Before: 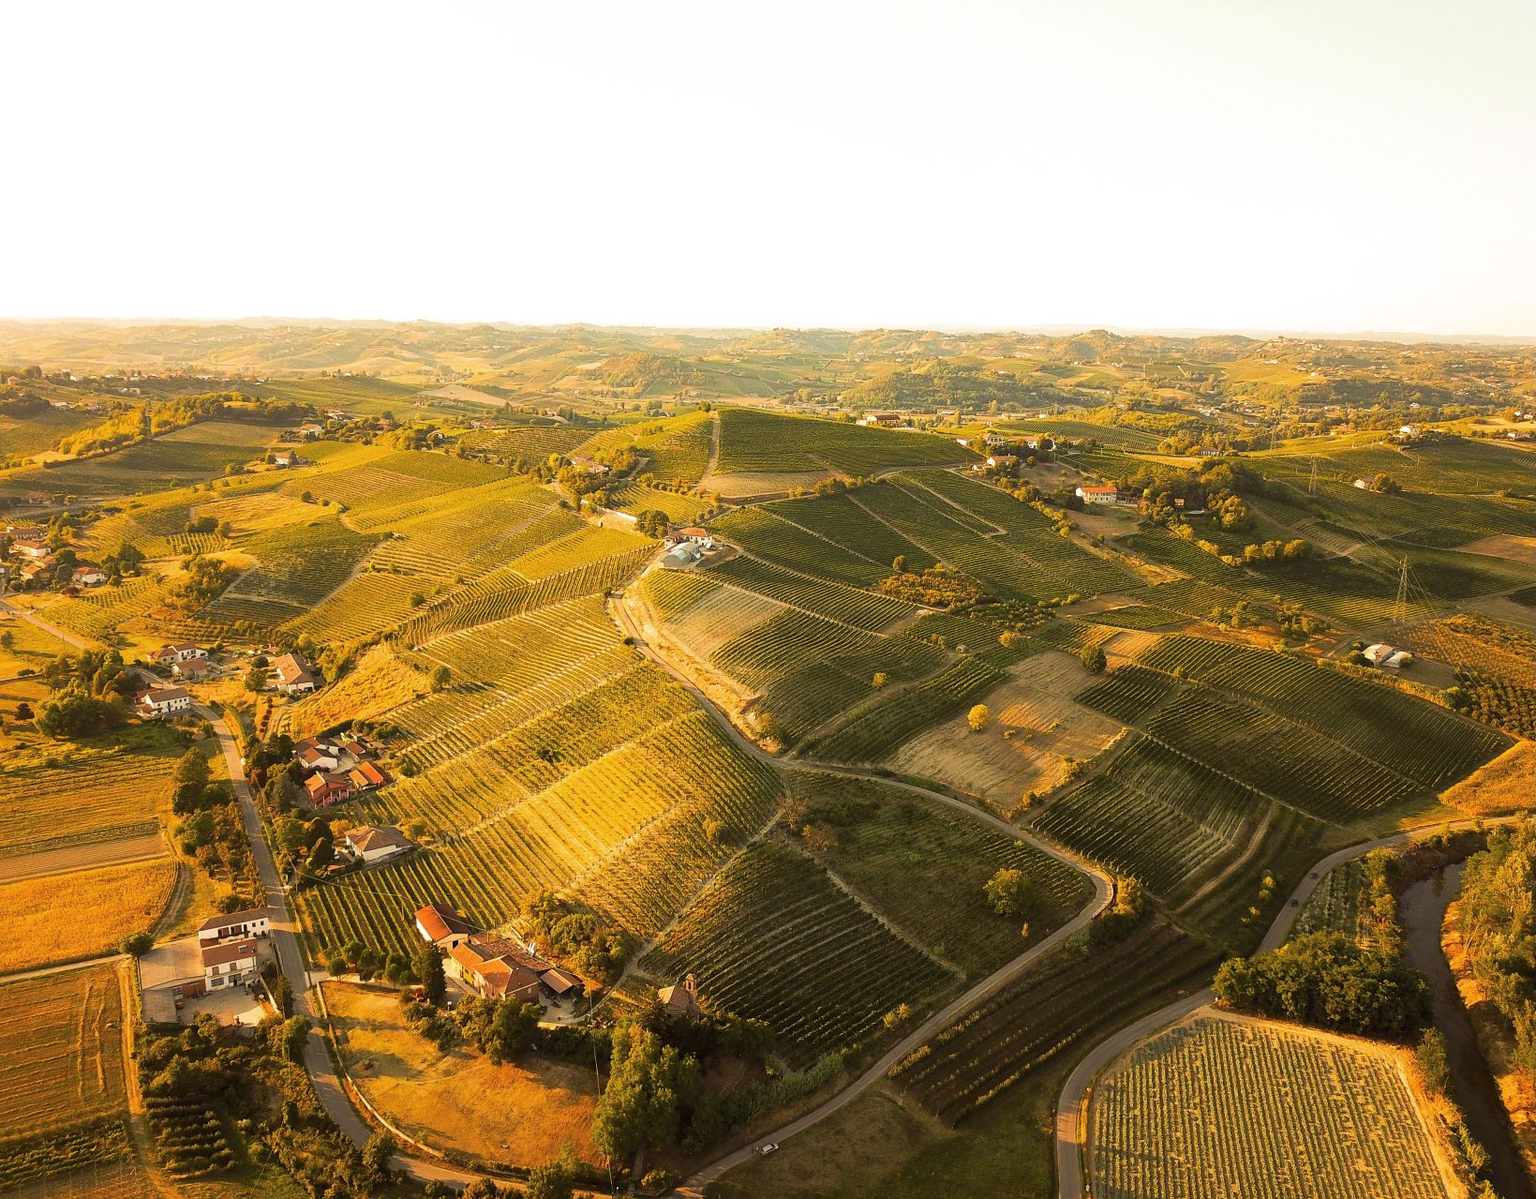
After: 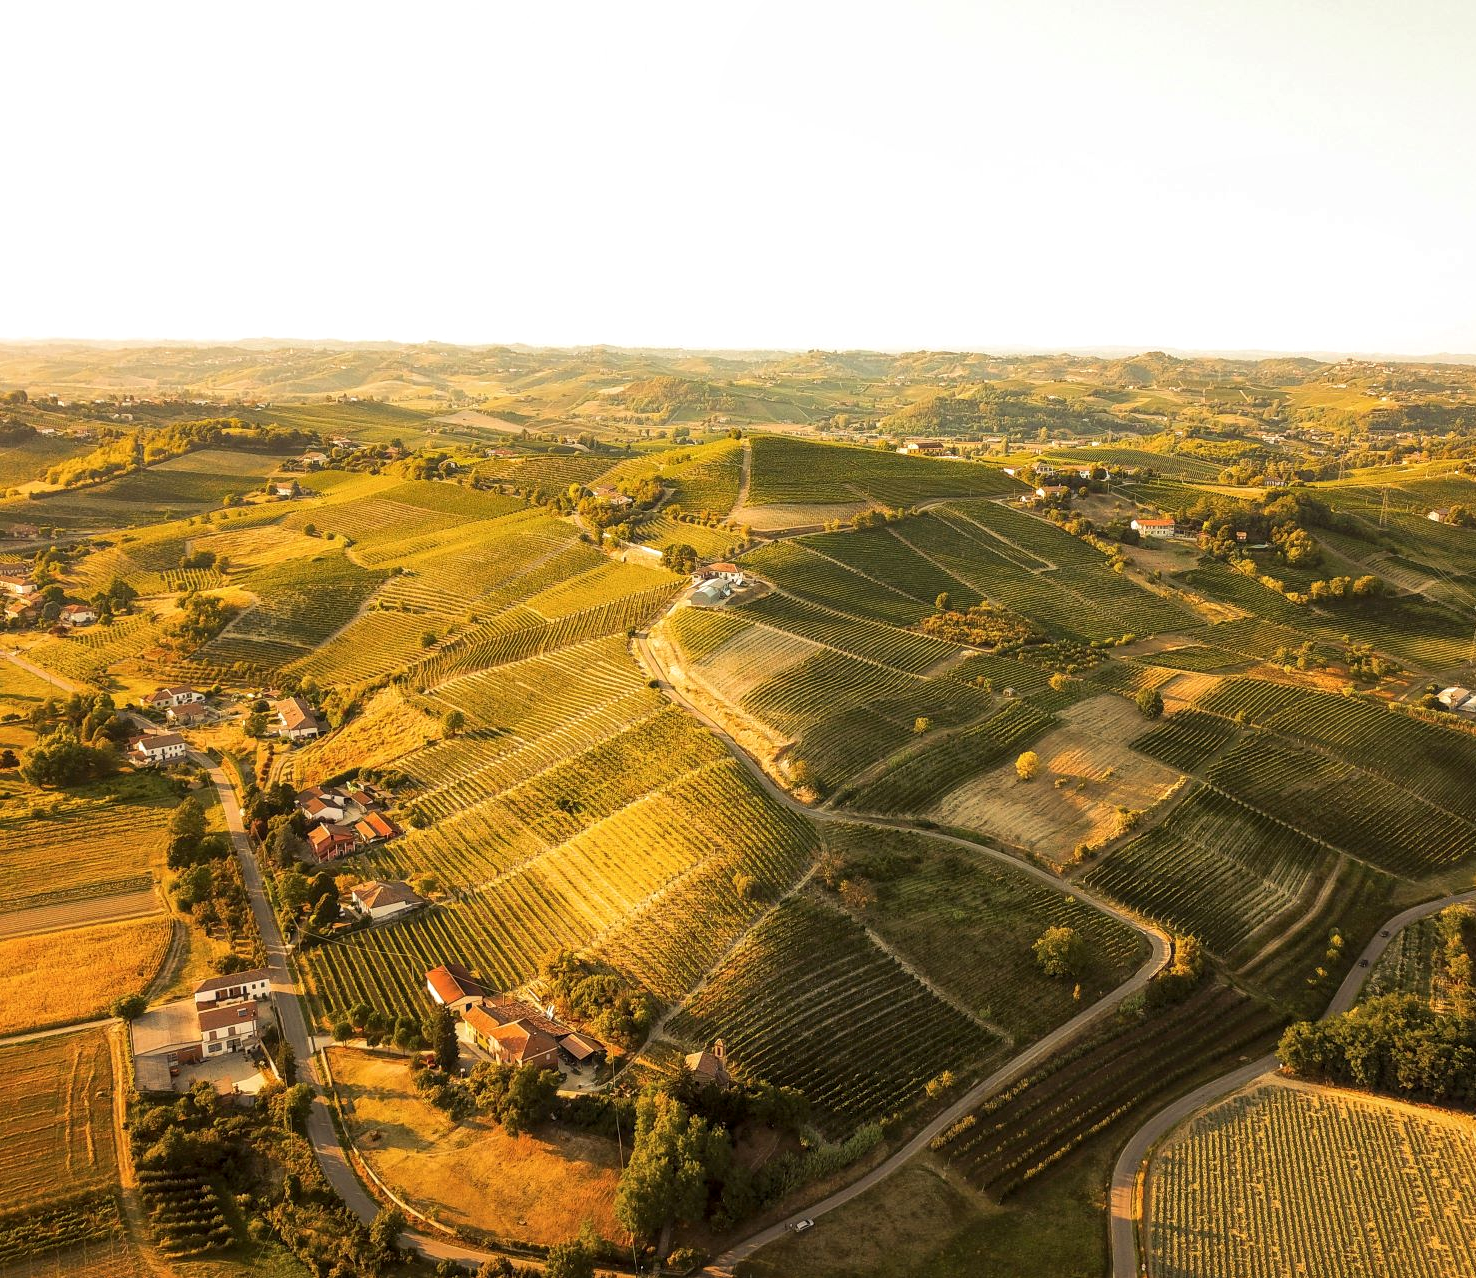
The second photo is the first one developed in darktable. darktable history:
local contrast: on, module defaults
crop and rotate: left 1.088%, right 8.807%
